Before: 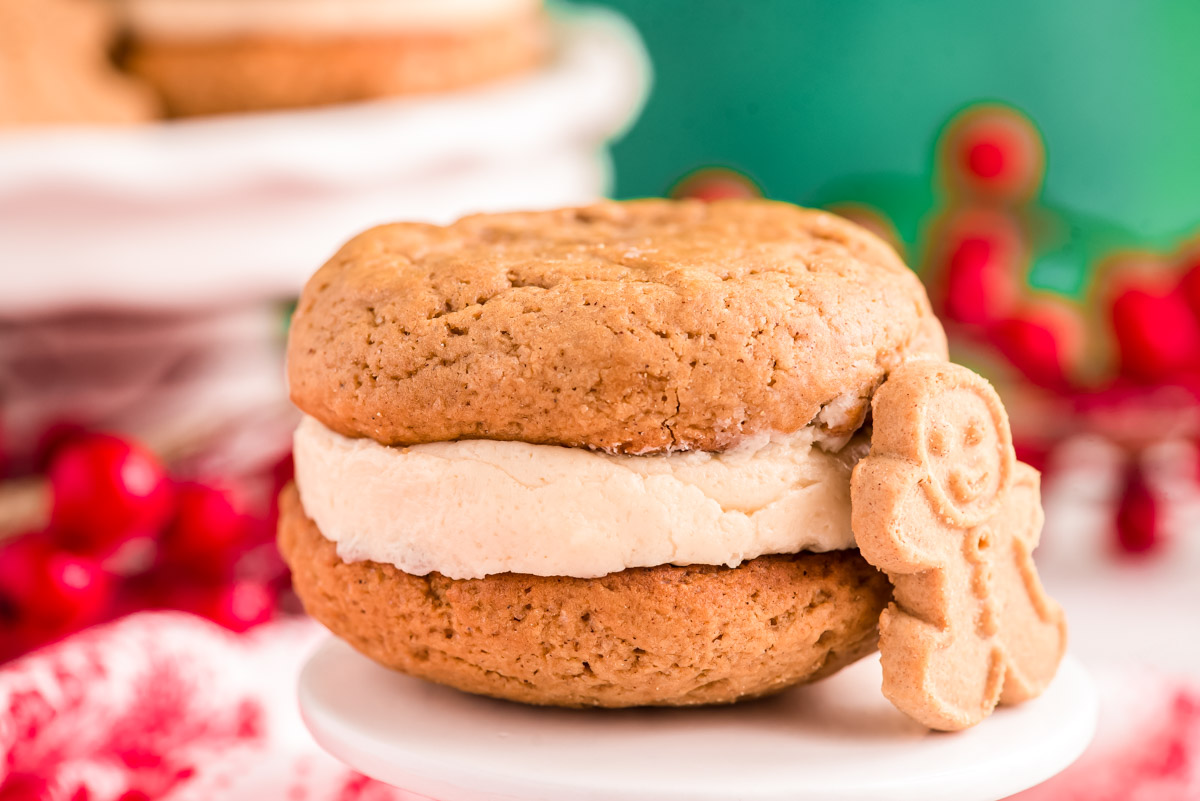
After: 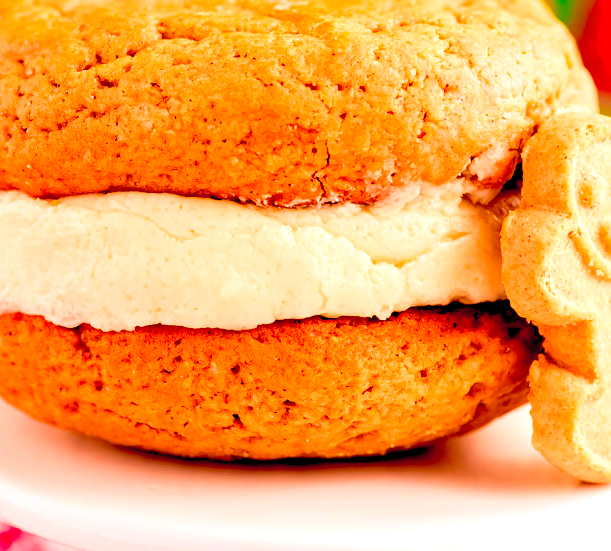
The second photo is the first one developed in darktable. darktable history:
exposure: black level correction 0.031, exposure 0.304 EV, compensate highlight preservation false
contrast brightness saturation: contrast 0.07, brightness 0.18, saturation 0.4
crop and rotate: left 29.237%, top 31.152%, right 19.807%
rgb levels: mode RGB, independent channels, levels [[0, 0.5, 1], [0, 0.521, 1], [0, 0.536, 1]]
